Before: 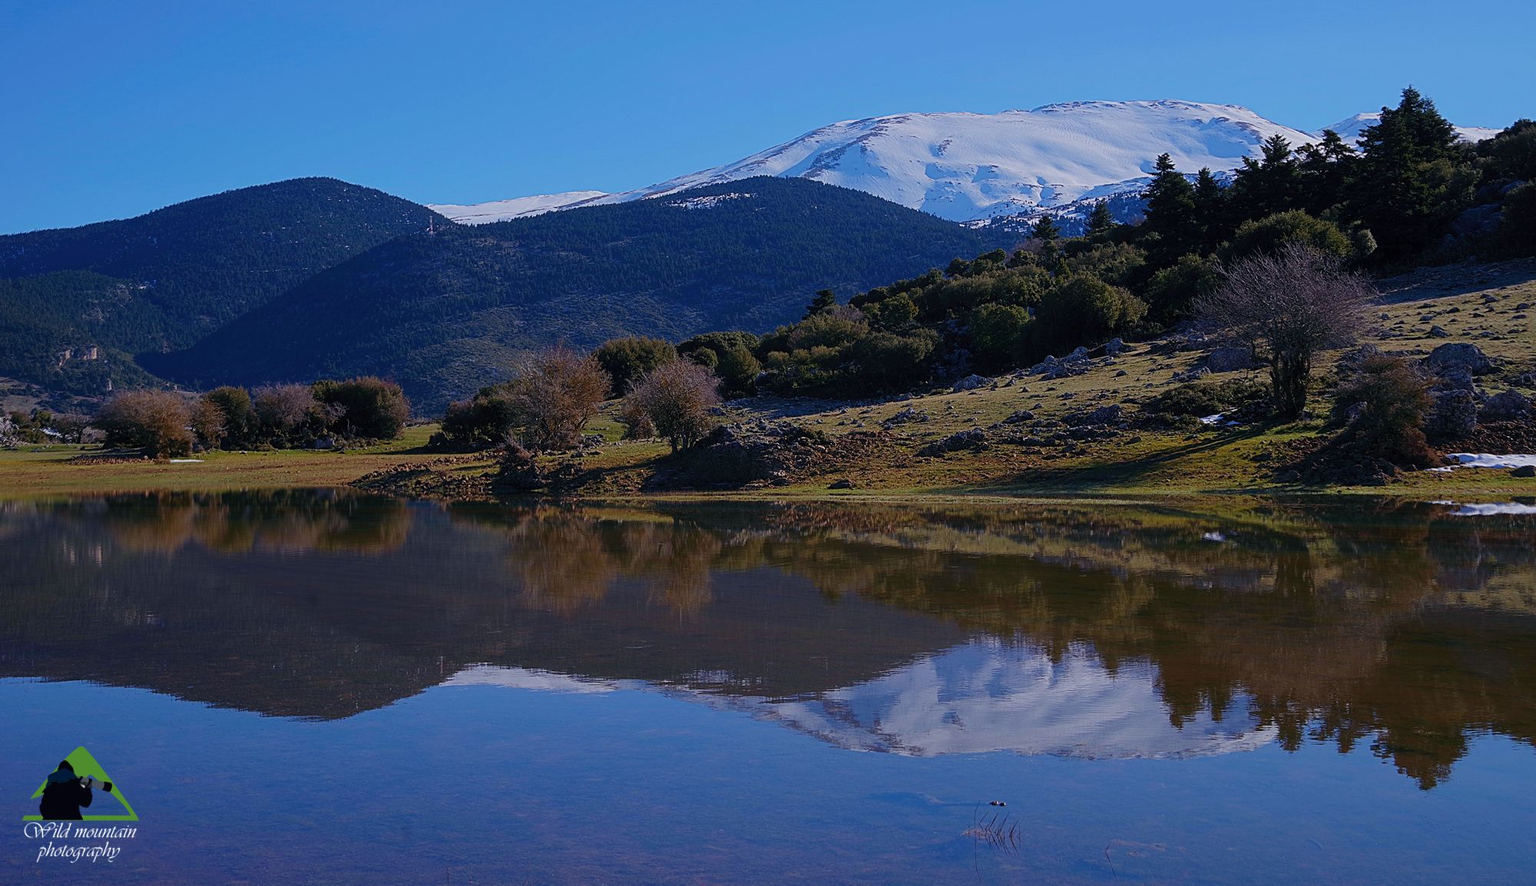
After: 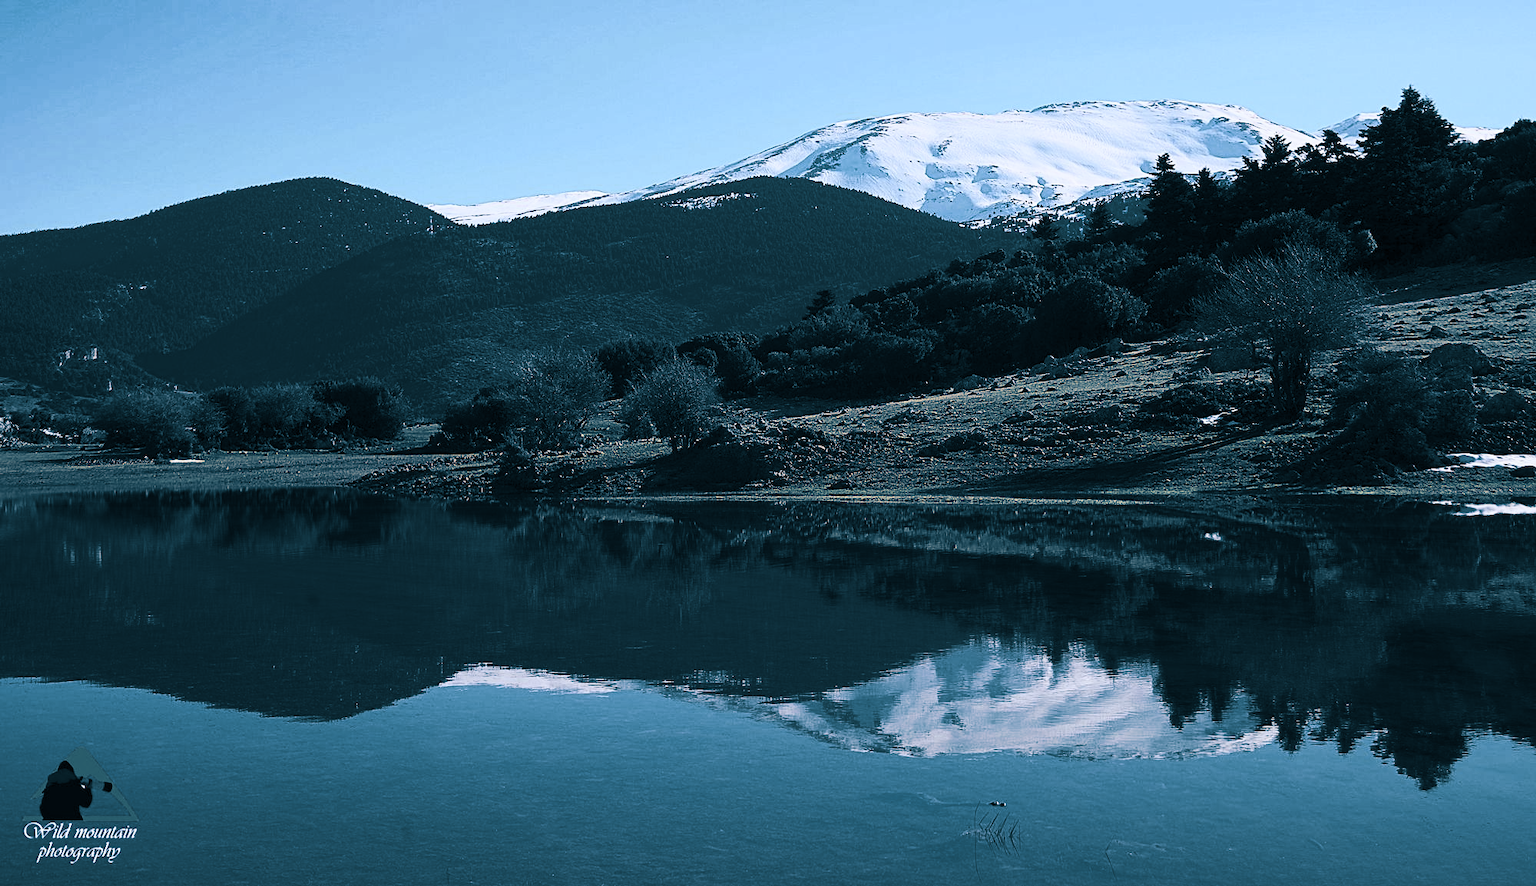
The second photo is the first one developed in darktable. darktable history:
split-toning: shadows › hue 212.4°, balance -70
contrast brightness saturation: contrast 0.62, brightness 0.34, saturation 0.14
color balance rgb: perceptual saturation grading › global saturation 20%, perceptual saturation grading › highlights -25%, perceptual saturation grading › shadows 25%
color zones: curves: ch0 [(0.035, 0.242) (0.25, 0.5) (0.384, 0.214) (0.488, 0.255) (0.75, 0.5)]; ch1 [(0.063, 0.379) (0.25, 0.5) (0.354, 0.201) (0.489, 0.085) (0.729, 0.271)]; ch2 [(0.25, 0.5) (0.38, 0.517) (0.442, 0.51) (0.735, 0.456)]
